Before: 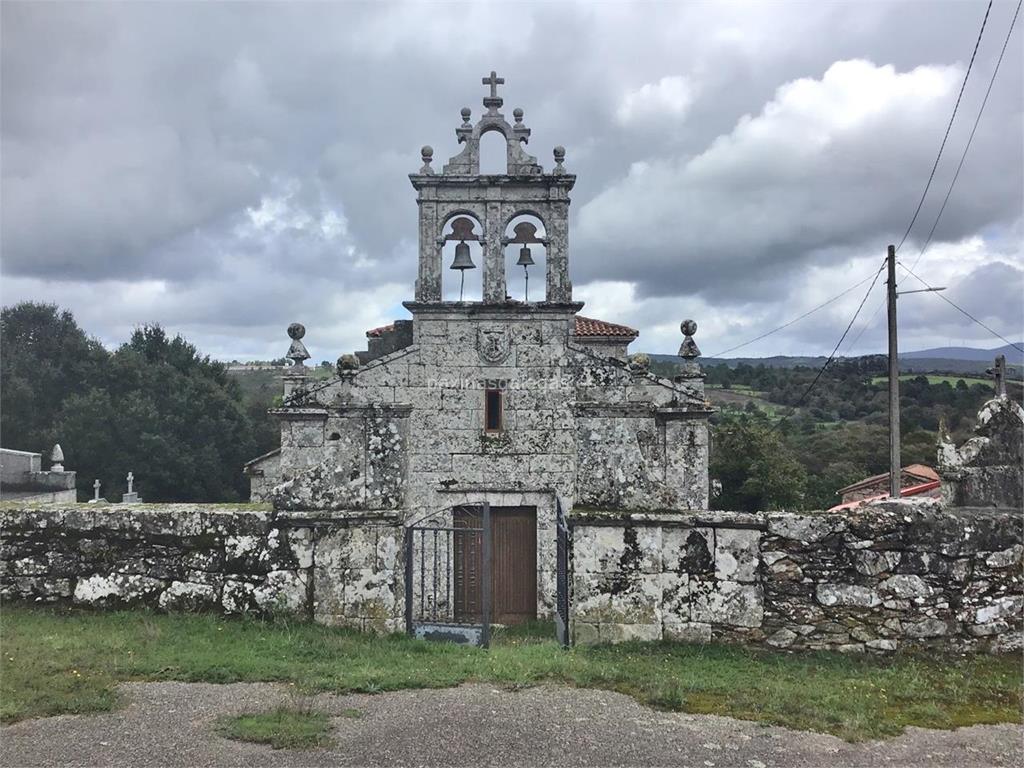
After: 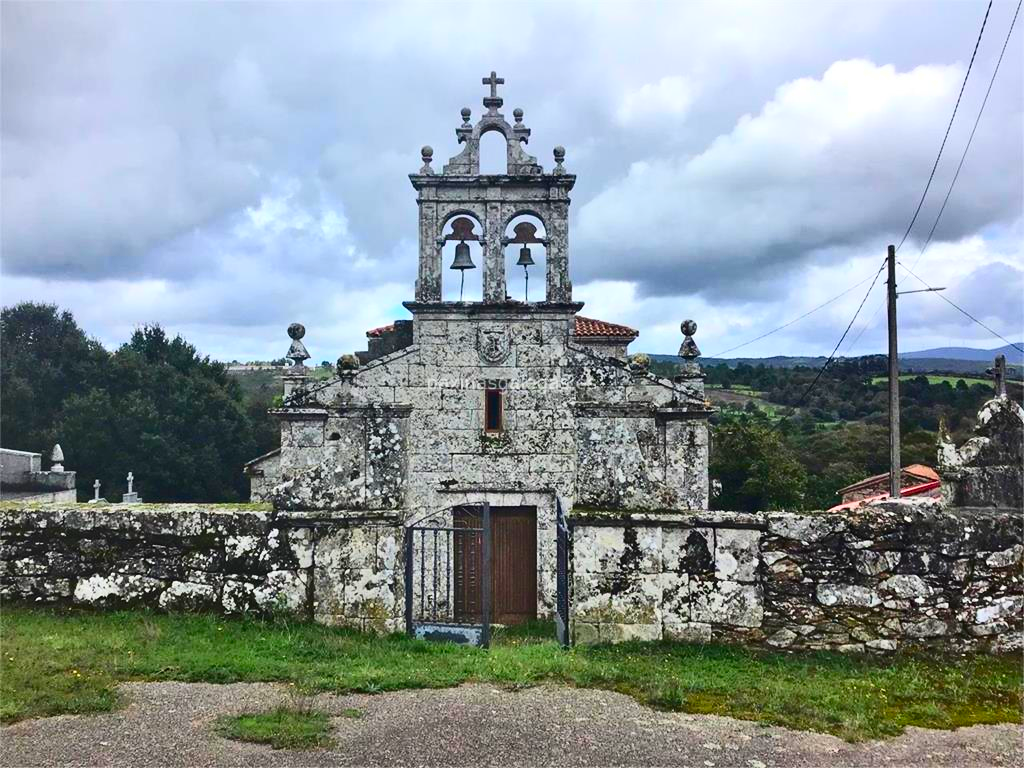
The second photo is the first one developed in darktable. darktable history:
contrast brightness saturation: contrast 0.265, brightness 0.016, saturation 0.854
